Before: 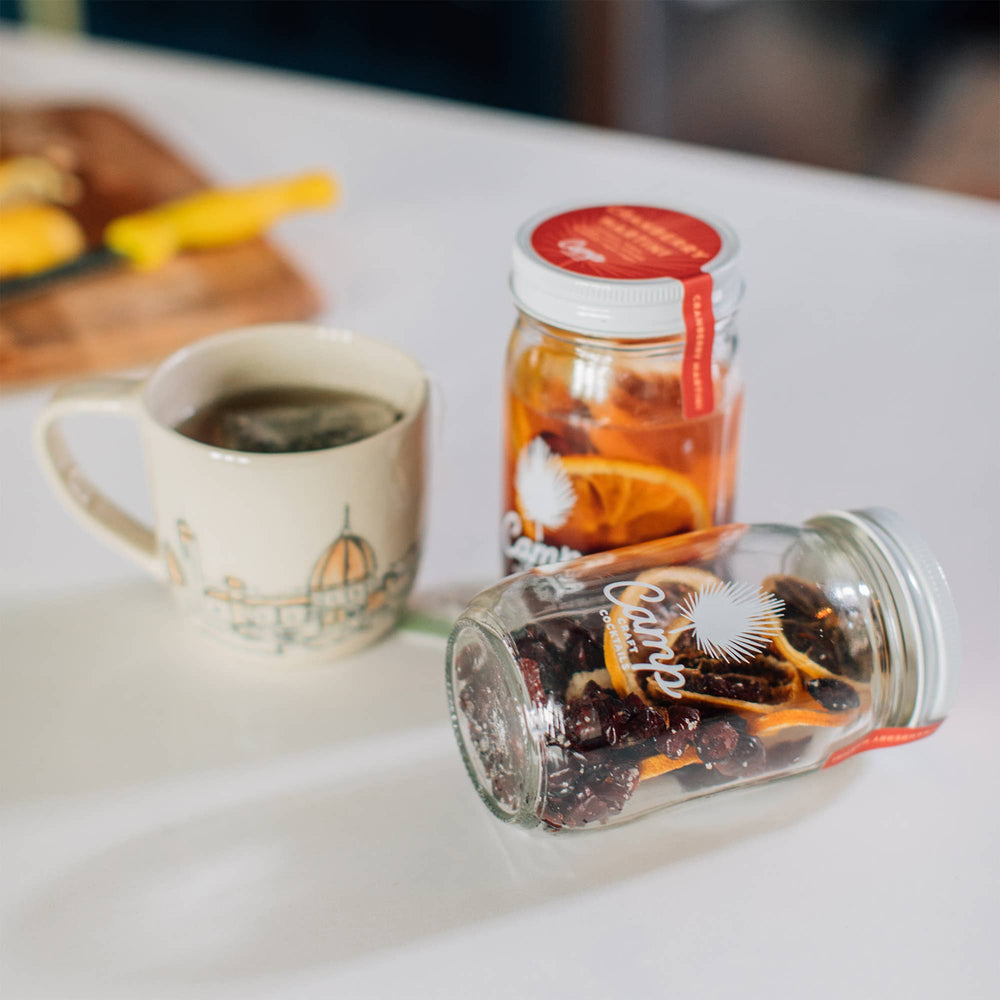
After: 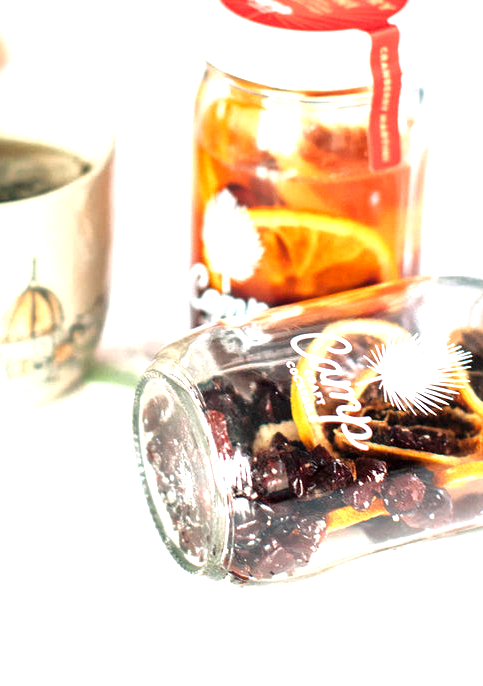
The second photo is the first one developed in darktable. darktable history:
local contrast: mode bilateral grid, contrast 21, coarseness 51, detail 149%, midtone range 0.2
tone equalizer: -8 EV -0.414 EV, -7 EV -0.418 EV, -6 EV -0.344 EV, -5 EV -0.23 EV, -3 EV 0.234 EV, -2 EV 0.351 EV, -1 EV 0.408 EV, +0 EV 0.418 EV, mask exposure compensation -0.511 EV
crop: left 31.356%, top 24.82%, right 20.31%, bottom 6.549%
exposure: black level correction 0, exposure 1.001 EV, compensate highlight preservation false
